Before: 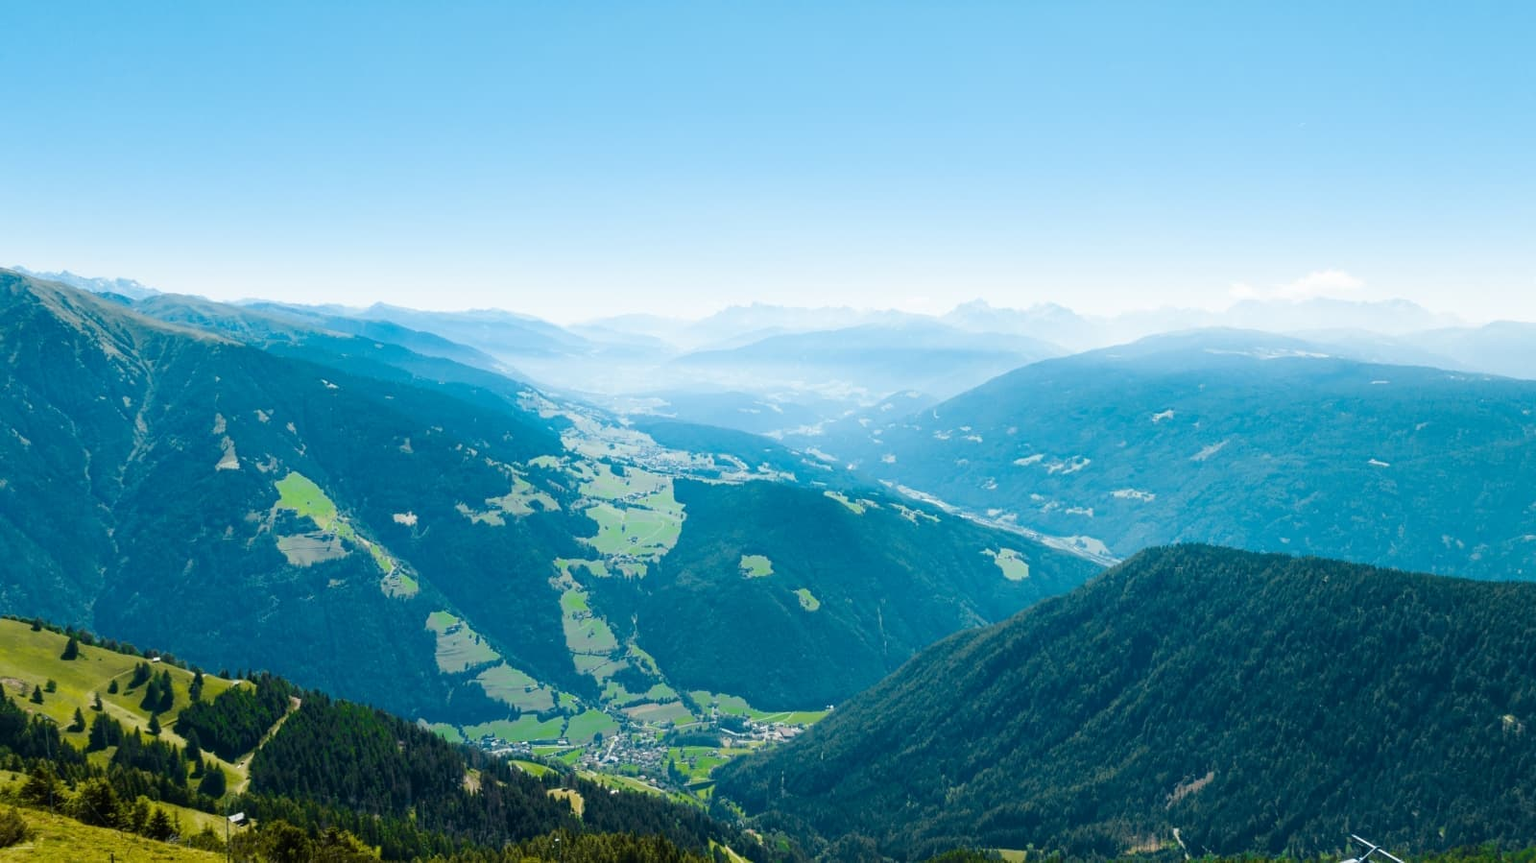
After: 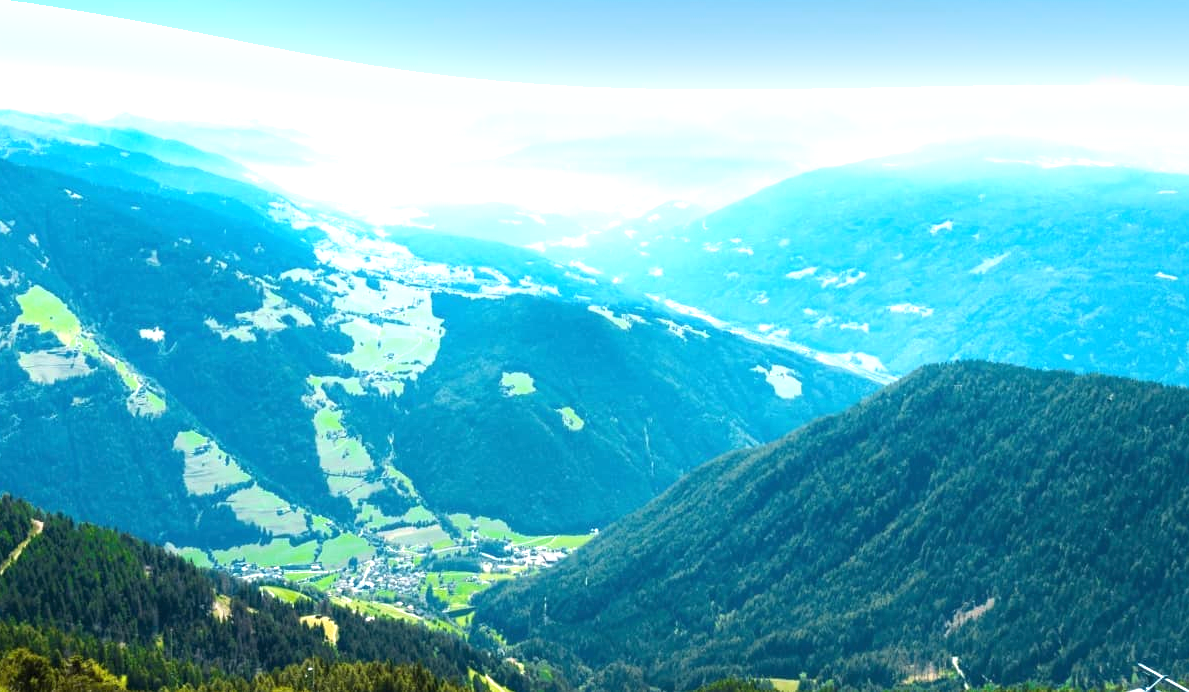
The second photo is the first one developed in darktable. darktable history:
exposure: black level correction 0, exposure 1.172 EV, compensate highlight preservation false
crop: left 16.88%, top 23.021%, right 8.762%
shadows and highlights: radius 329.35, shadows 53.51, highlights -98.93, compress 94.41%, soften with gaussian
